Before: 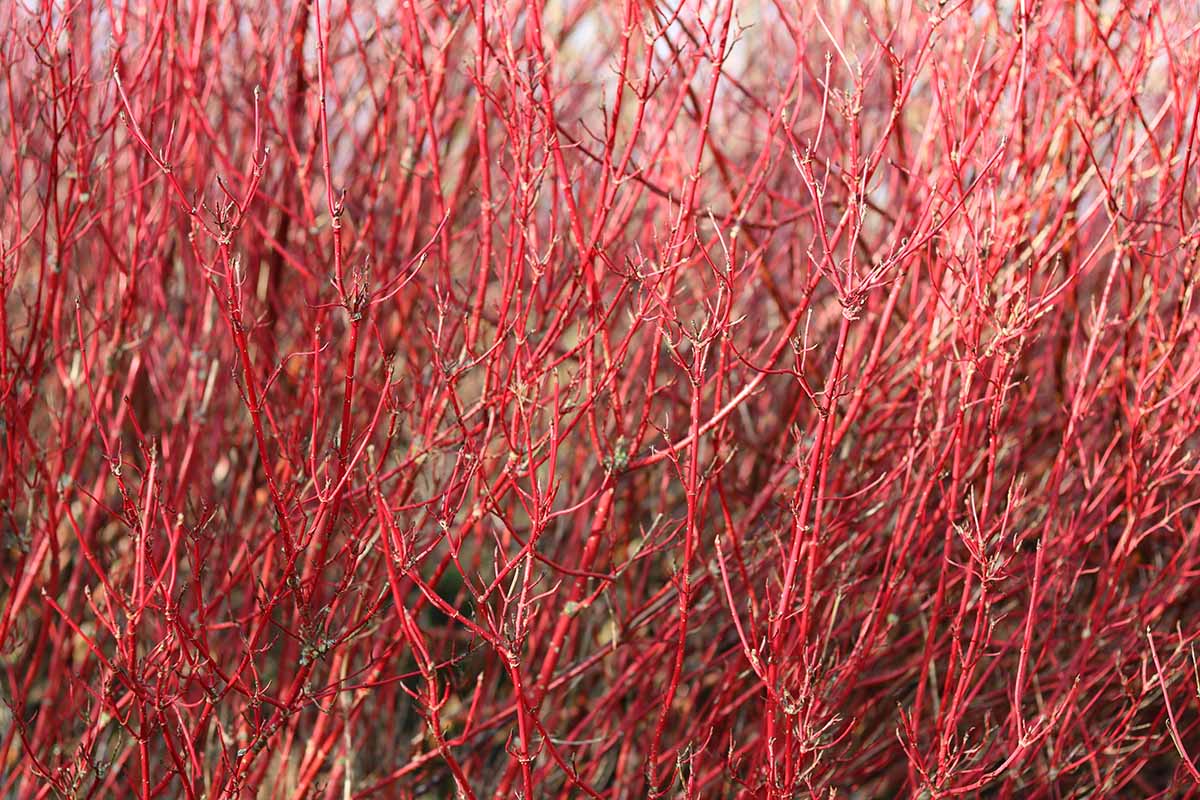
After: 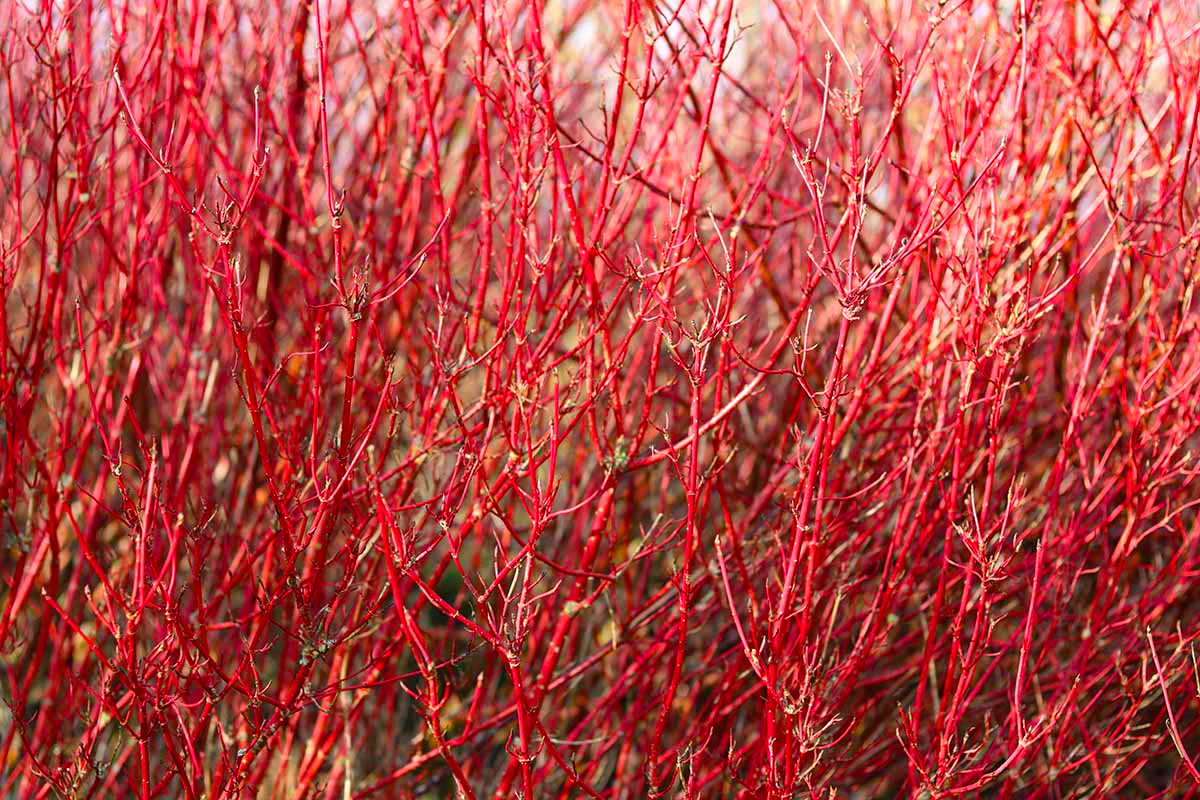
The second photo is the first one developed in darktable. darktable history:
color balance rgb: shadows lift › hue 86.98°, highlights gain › chroma 0.603%, highlights gain › hue 56.98°, perceptual saturation grading › global saturation 25.326%, perceptual brilliance grading › highlights 2.497%, global vibrance 20%
